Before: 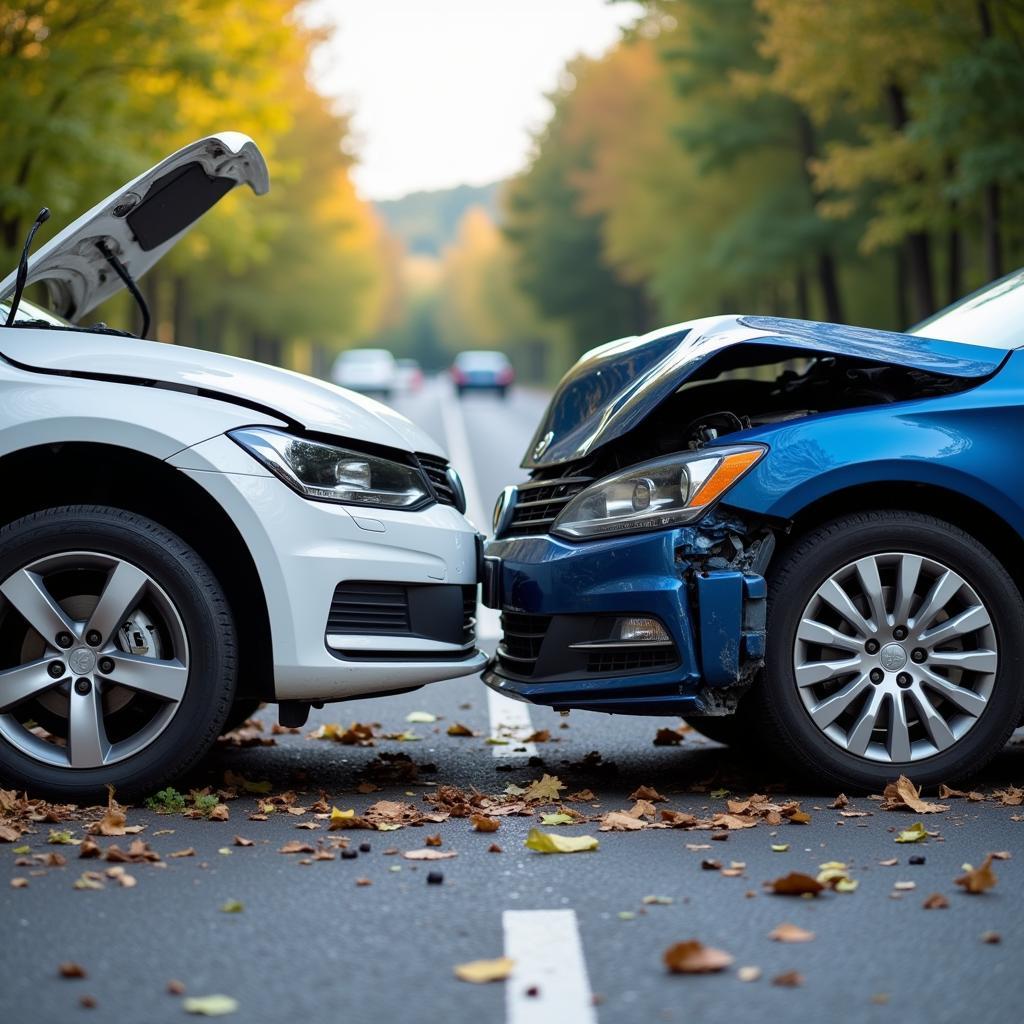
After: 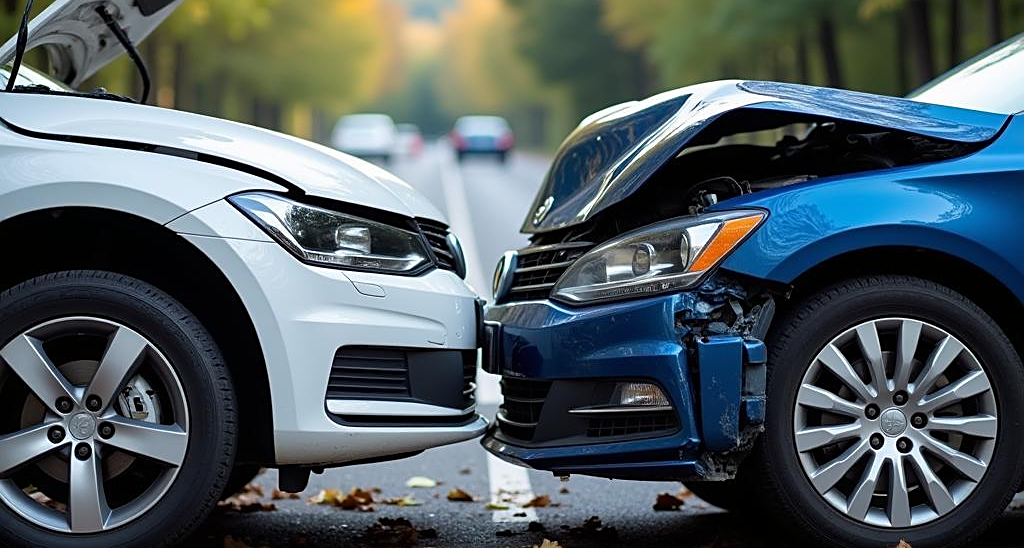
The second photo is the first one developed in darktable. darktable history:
crop and rotate: top 23.043%, bottom 23.437%
sharpen: on, module defaults
